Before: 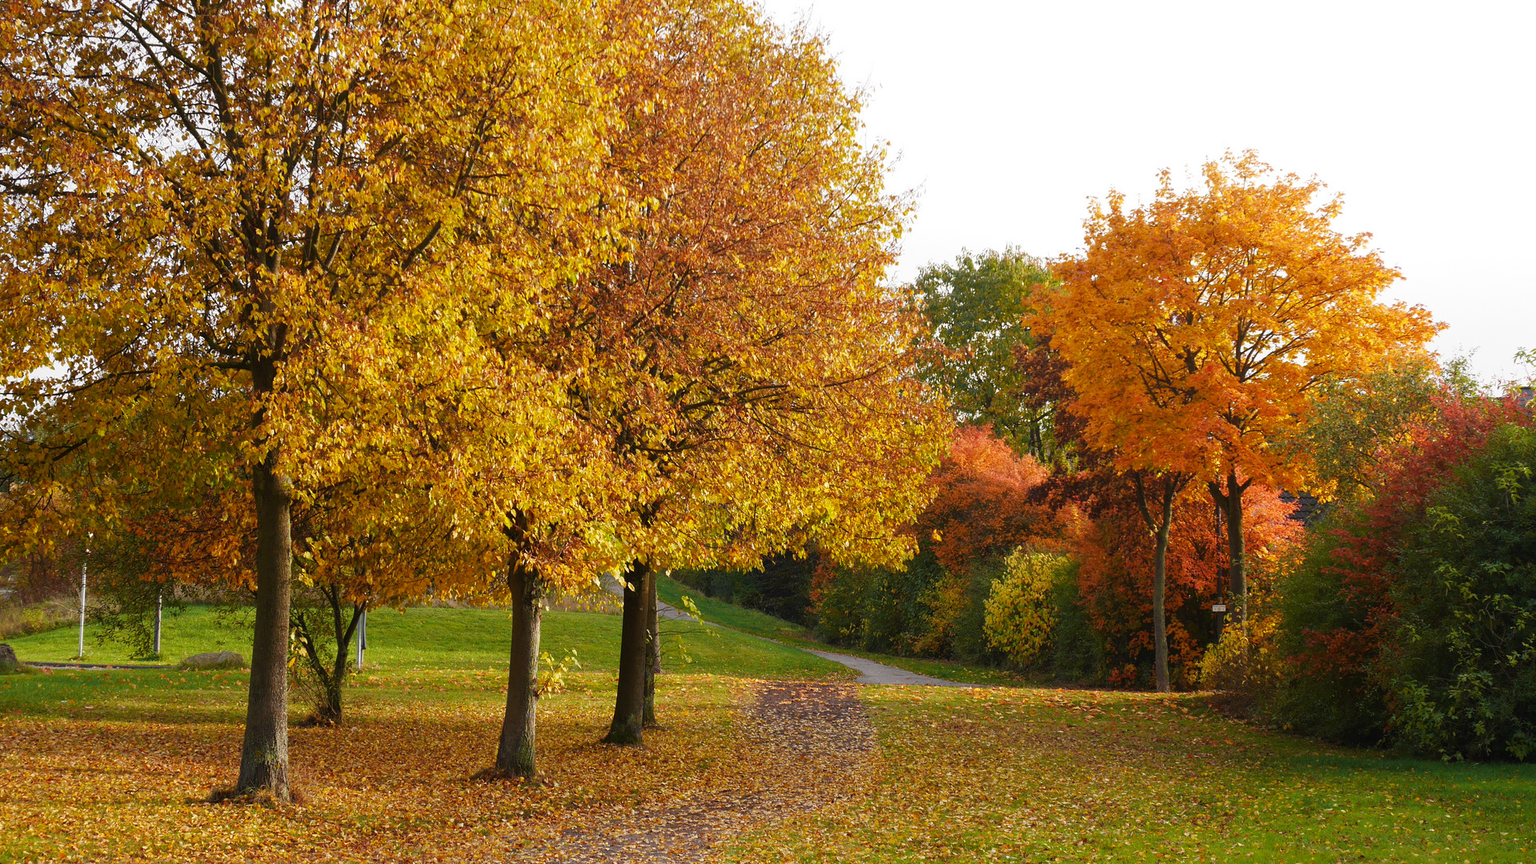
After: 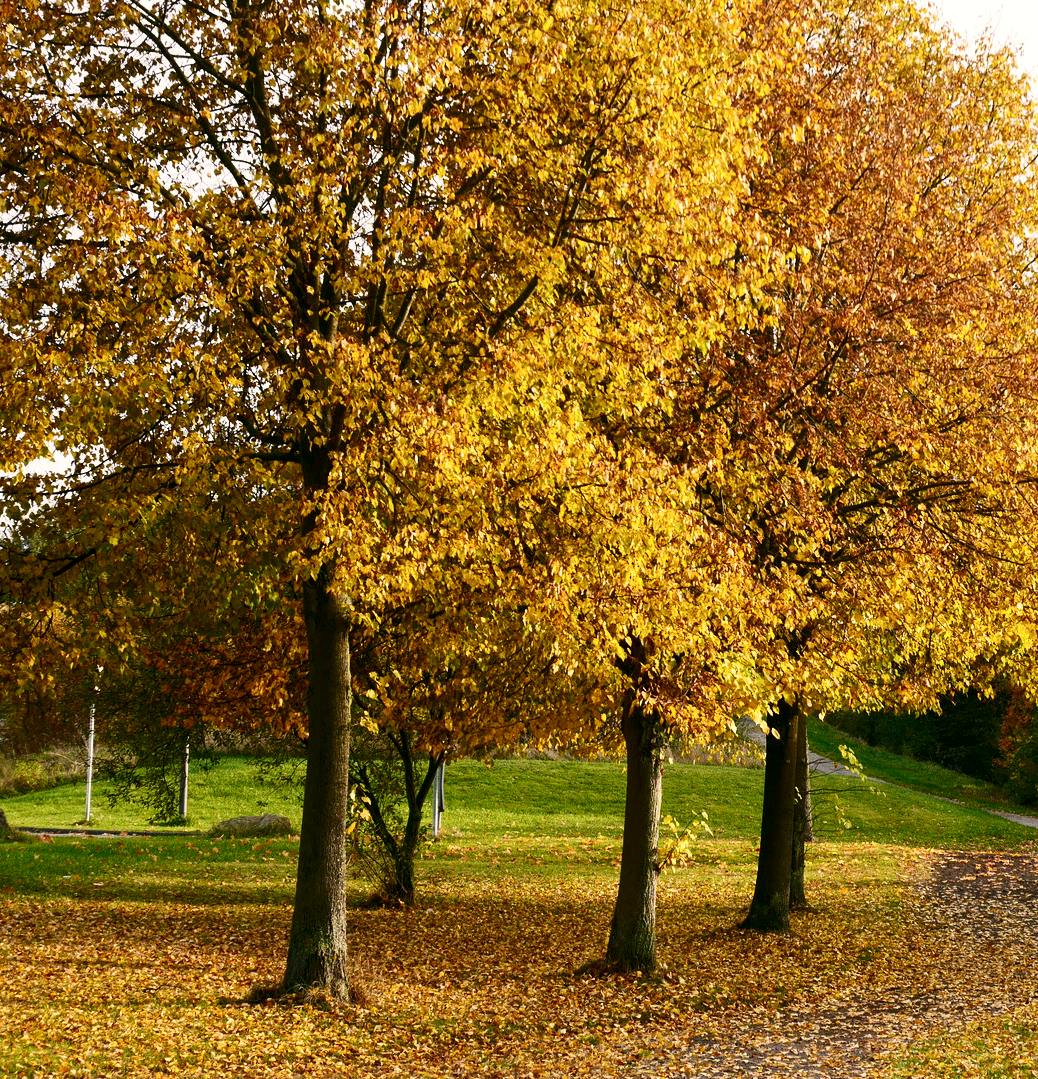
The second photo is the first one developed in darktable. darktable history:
color correction: highlights a* 4.26, highlights b* 4.97, shadows a* -6.8, shadows b* 4.77
local contrast: highlights 105%, shadows 103%, detail 119%, midtone range 0.2
contrast brightness saturation: contrast 0.277
crop: left 0.724%, right 45.17%, bottom 0.091%
